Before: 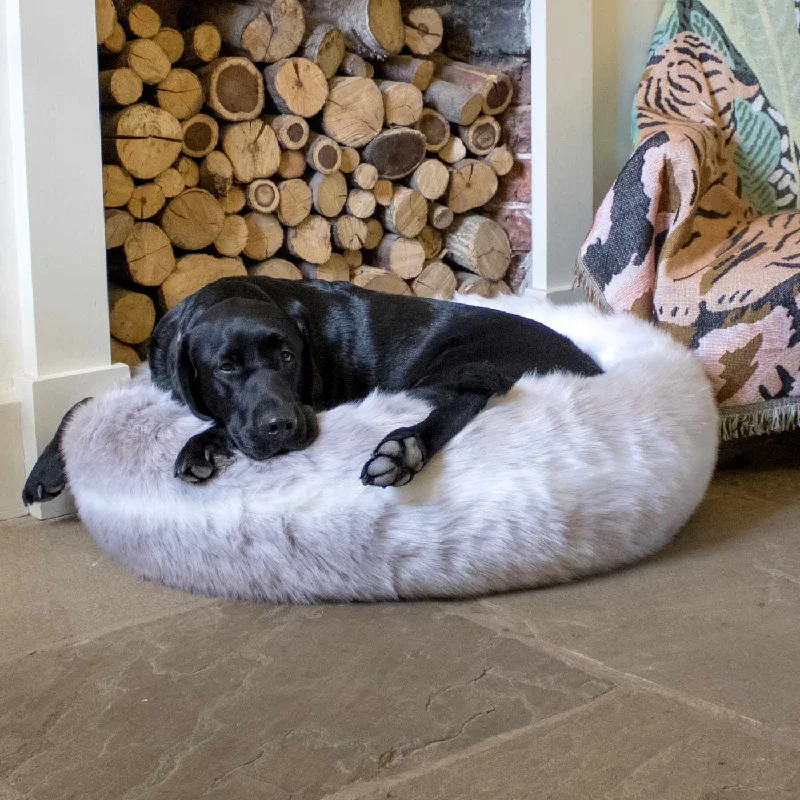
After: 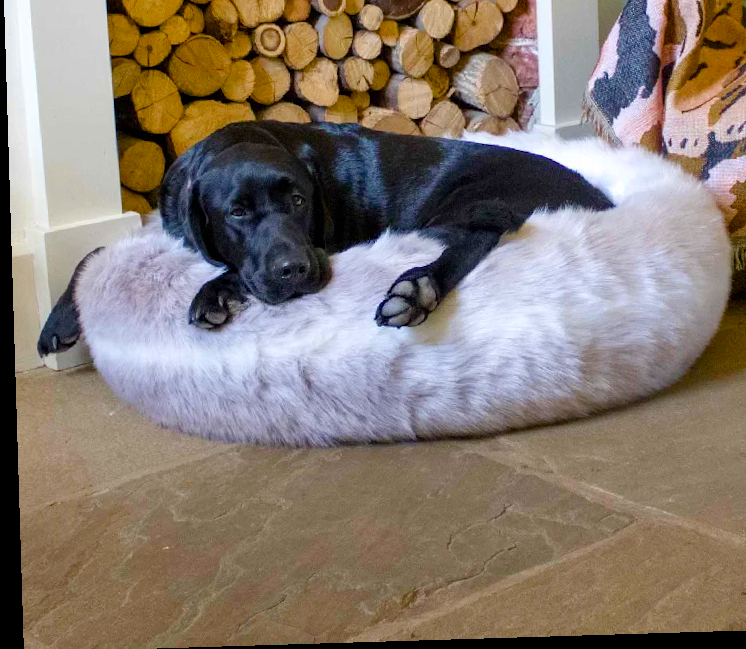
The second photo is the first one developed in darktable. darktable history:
rotate and perspective: rotation -1.75°, automatic cropping off
color balance rgb: perceptual saturation grading › global saturation 20%, perceptual saturation grading › highlights -25%, perceptual saturation grading › shadows 50.52%, global vibrance 40.24%
crop: top 20.916%, right 9.437%, bottom 0.316%
